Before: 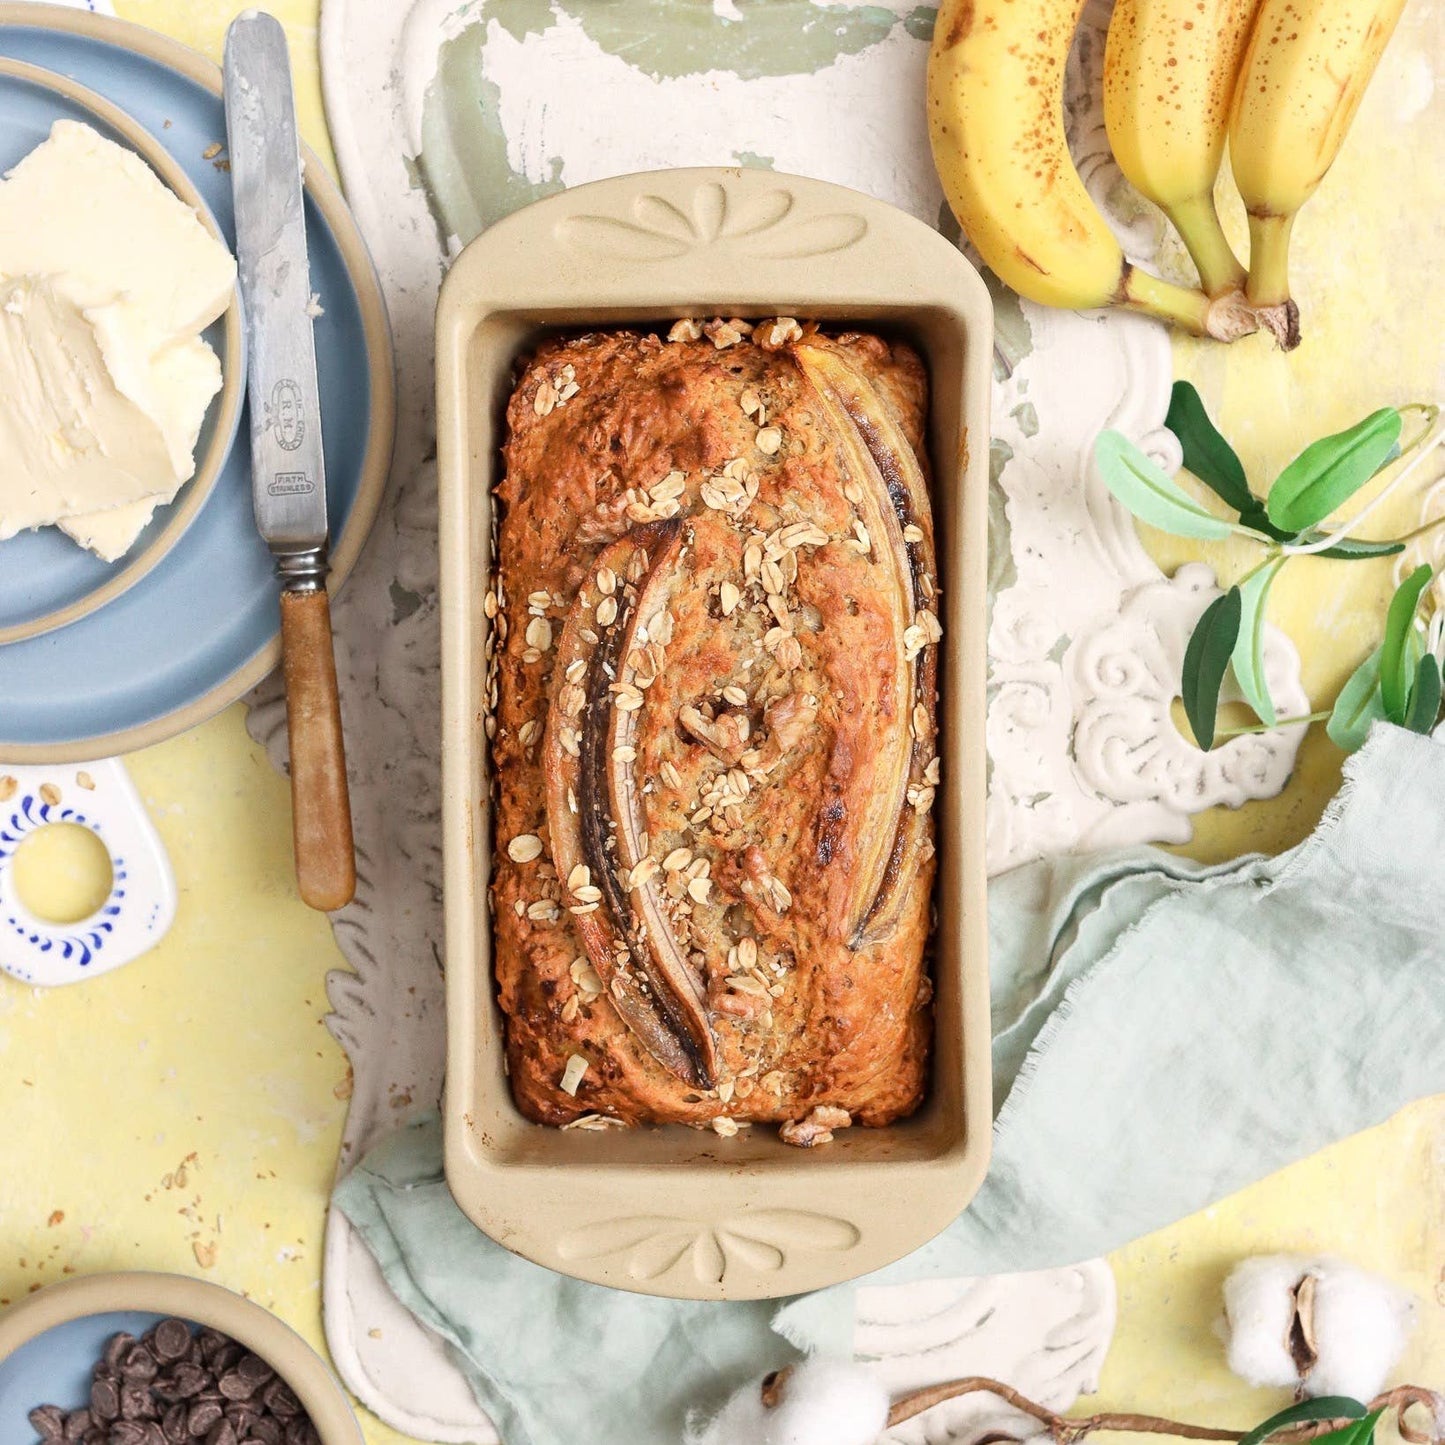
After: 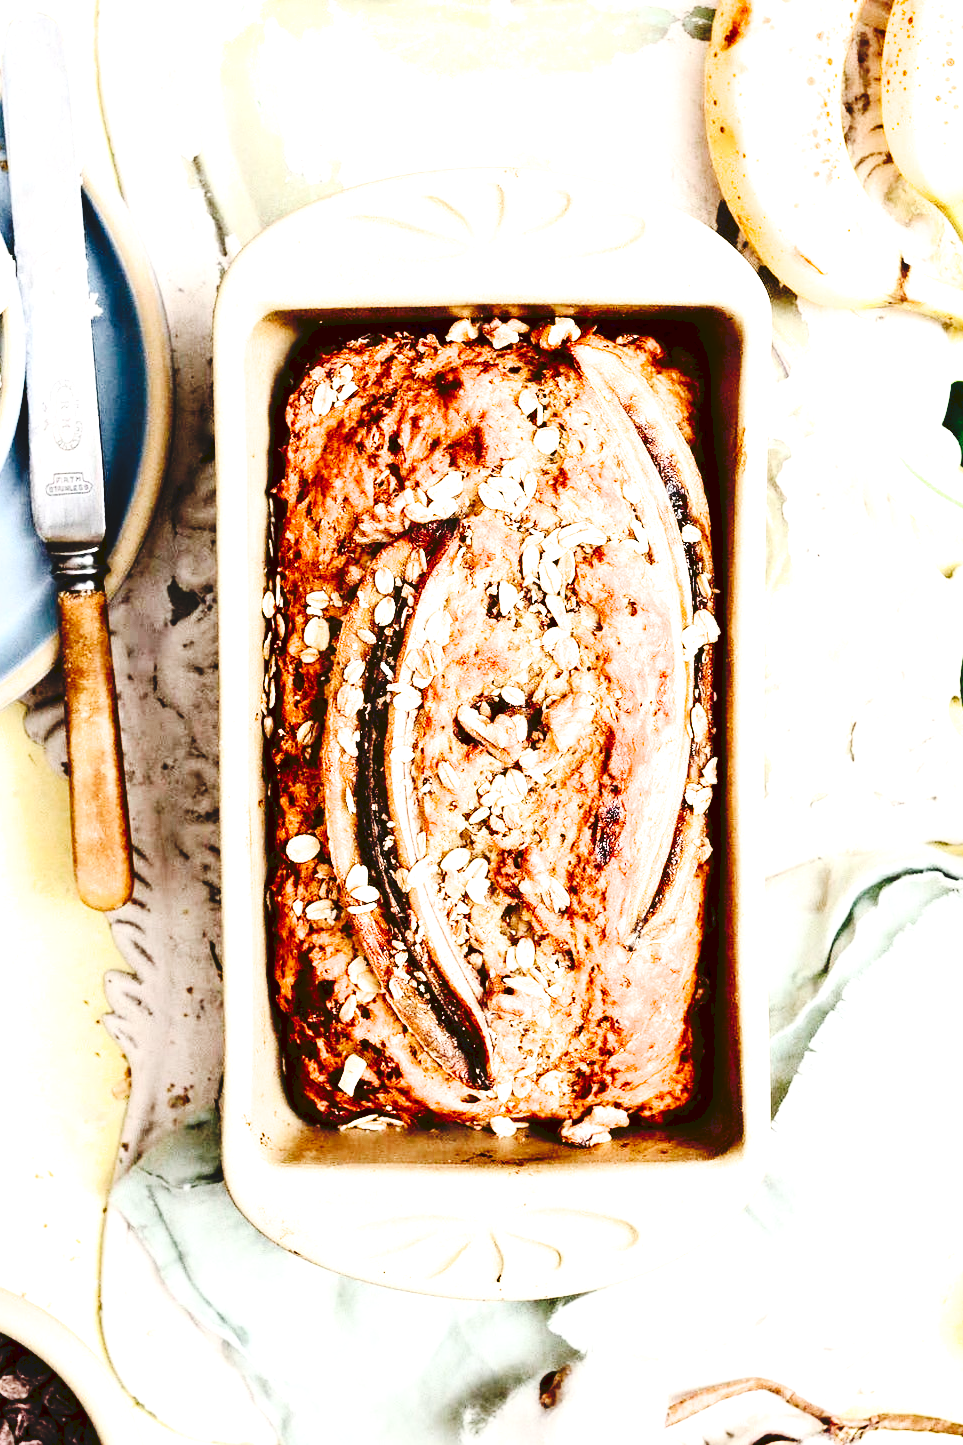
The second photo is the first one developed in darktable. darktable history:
tone curve: curves: ch0 [(0, 0) (0.003, 0.084) (0.011, 0.084) (0.025, 0.084) (0.044, 0.084) (0.069, 0.085) (0.1, 0.09) (0.136, 0.1) (0.177, 0.119) (0.224, 0.144) (0.277, 0.205) (0.335, 0.298) (0.399, 0.417) (0.468, 0.525) (0.543, 0.631) (0.623, 0.72) (0.709, 0.8) (0.801, 0.867) (0.898, 0.934) (1, 1)], preserve colors none
levels: levels [0, 0.492, 0.984]
exposure: black level correction 0, exposure 0.701 EV, compensate highlight preservation false
crop: left 15.42%, right 17.923%
contrast brightness saturation: contrast 0.243, brightness -0.237, saturation 0.144
filmic rgb: black relative exposure -8.03 EV, white relative exposure 2.45 EV, hardness 6.4, iterations of high-quality reconstruction 0
